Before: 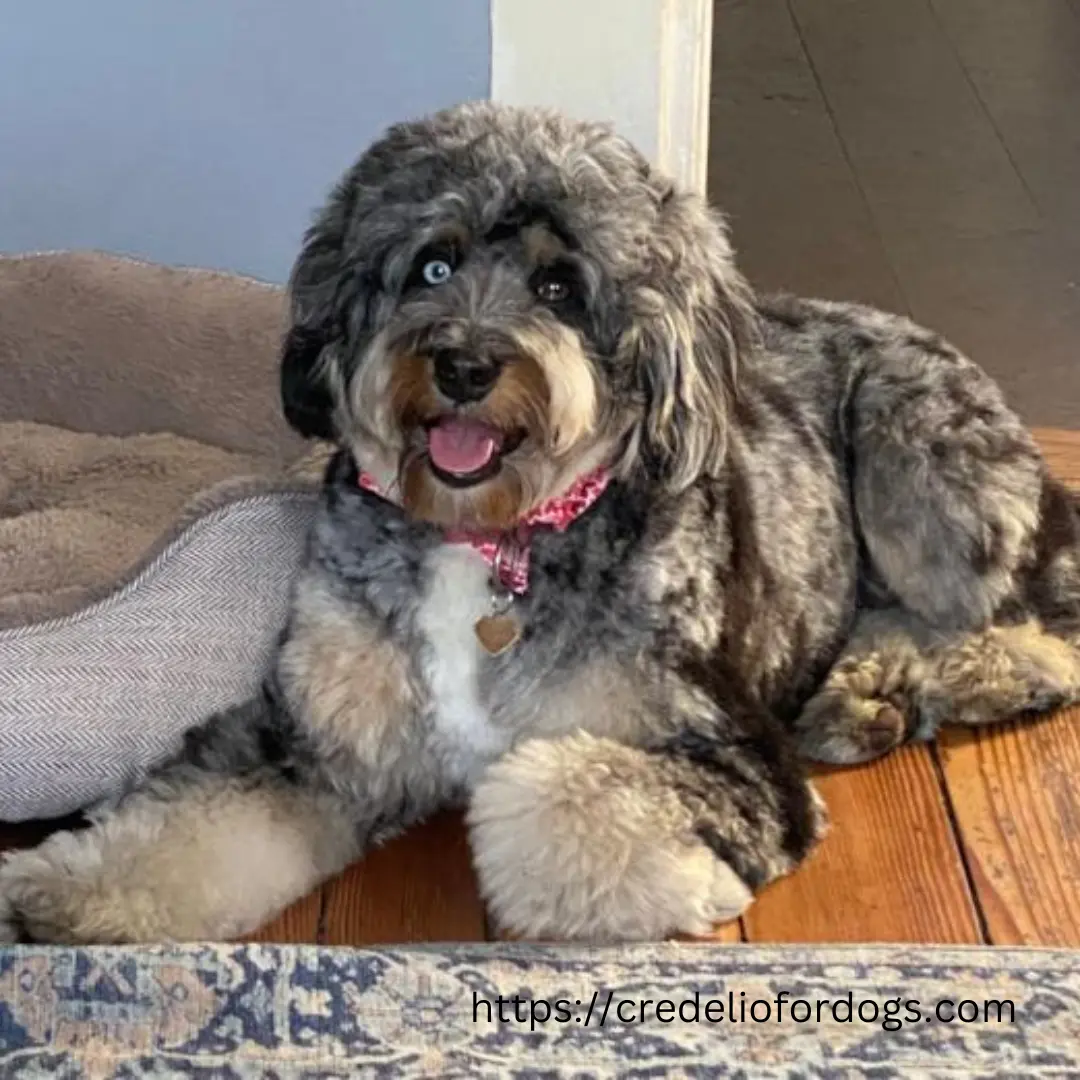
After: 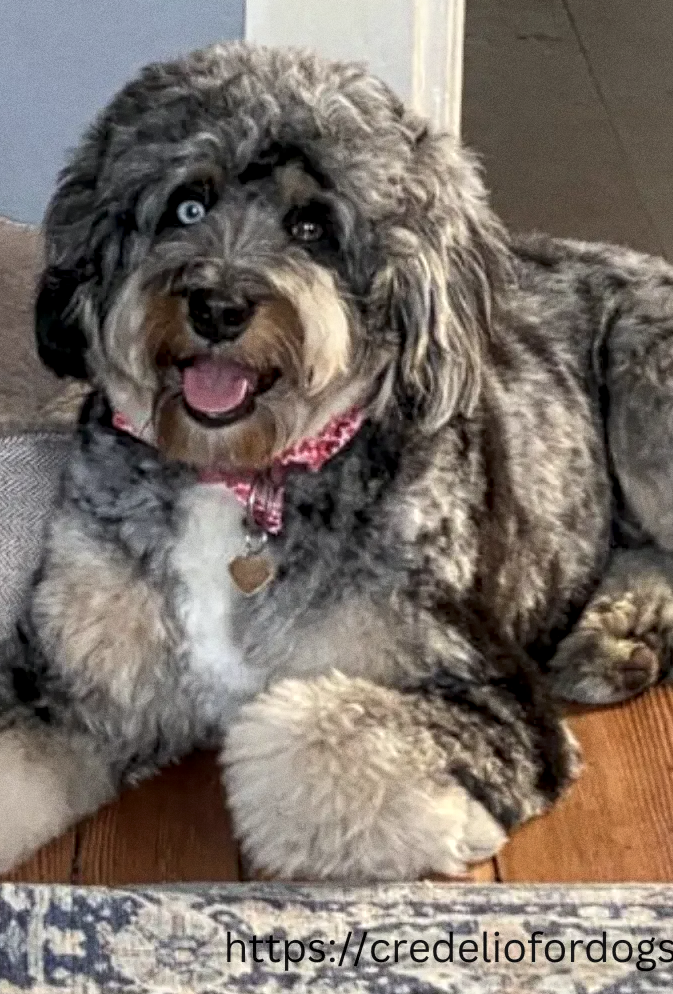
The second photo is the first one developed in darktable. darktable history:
exposure: compensate highlight preservation false
local contrast: detail 130%
crop and rotate: left 22.918%, top 5.629%, right 14.711%, bottom 2.247%
grain: coarseness 0.47 ISO
color correction: saturation 0.8
